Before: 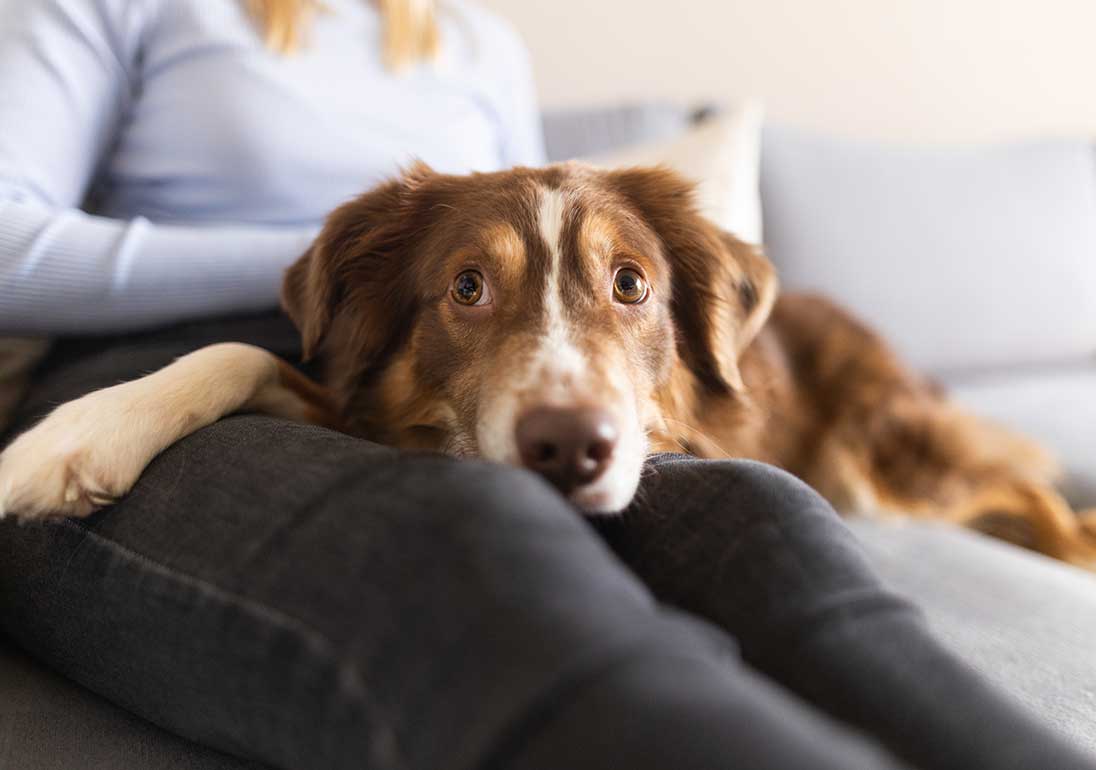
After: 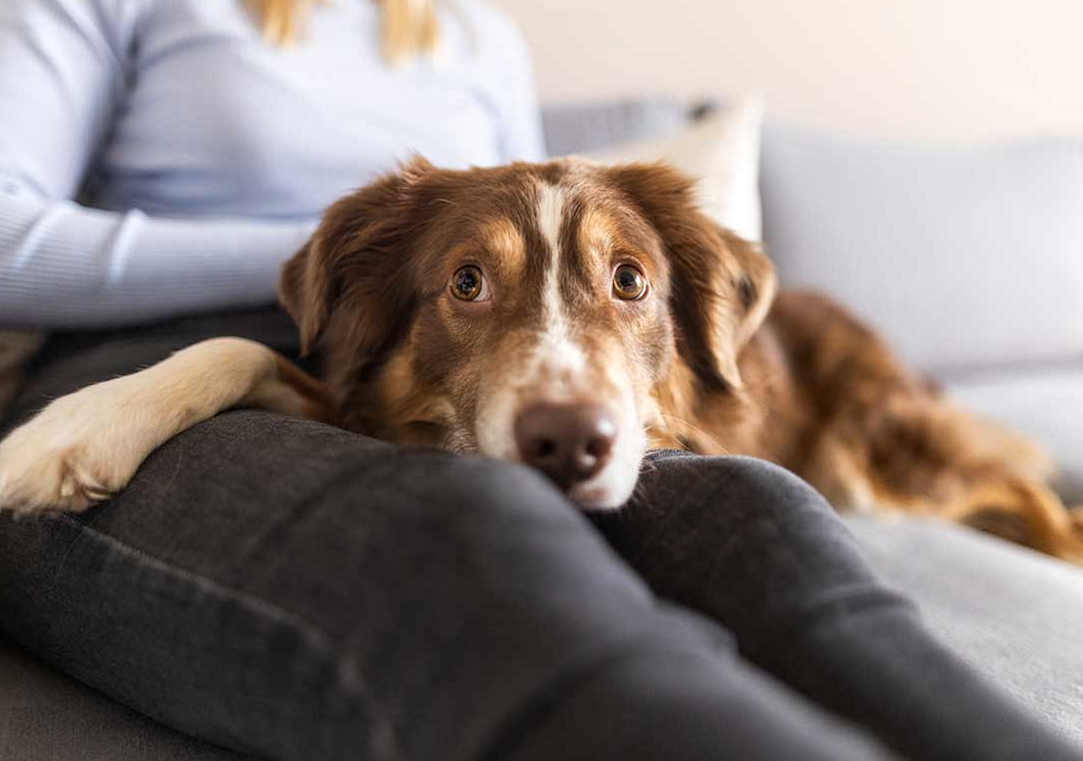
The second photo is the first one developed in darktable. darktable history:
local contrast: on, module defaults
rotate and perspective: rotation 0.174°, lens shift (vertical) 0.013, lens shift (horizontal) 0.019, shear 0.001, automatic cropping original format, crop left 0.007, crop right 0.991, crop top 0.016, crop bottom 0.997
crop and rotate: left 0.126%
